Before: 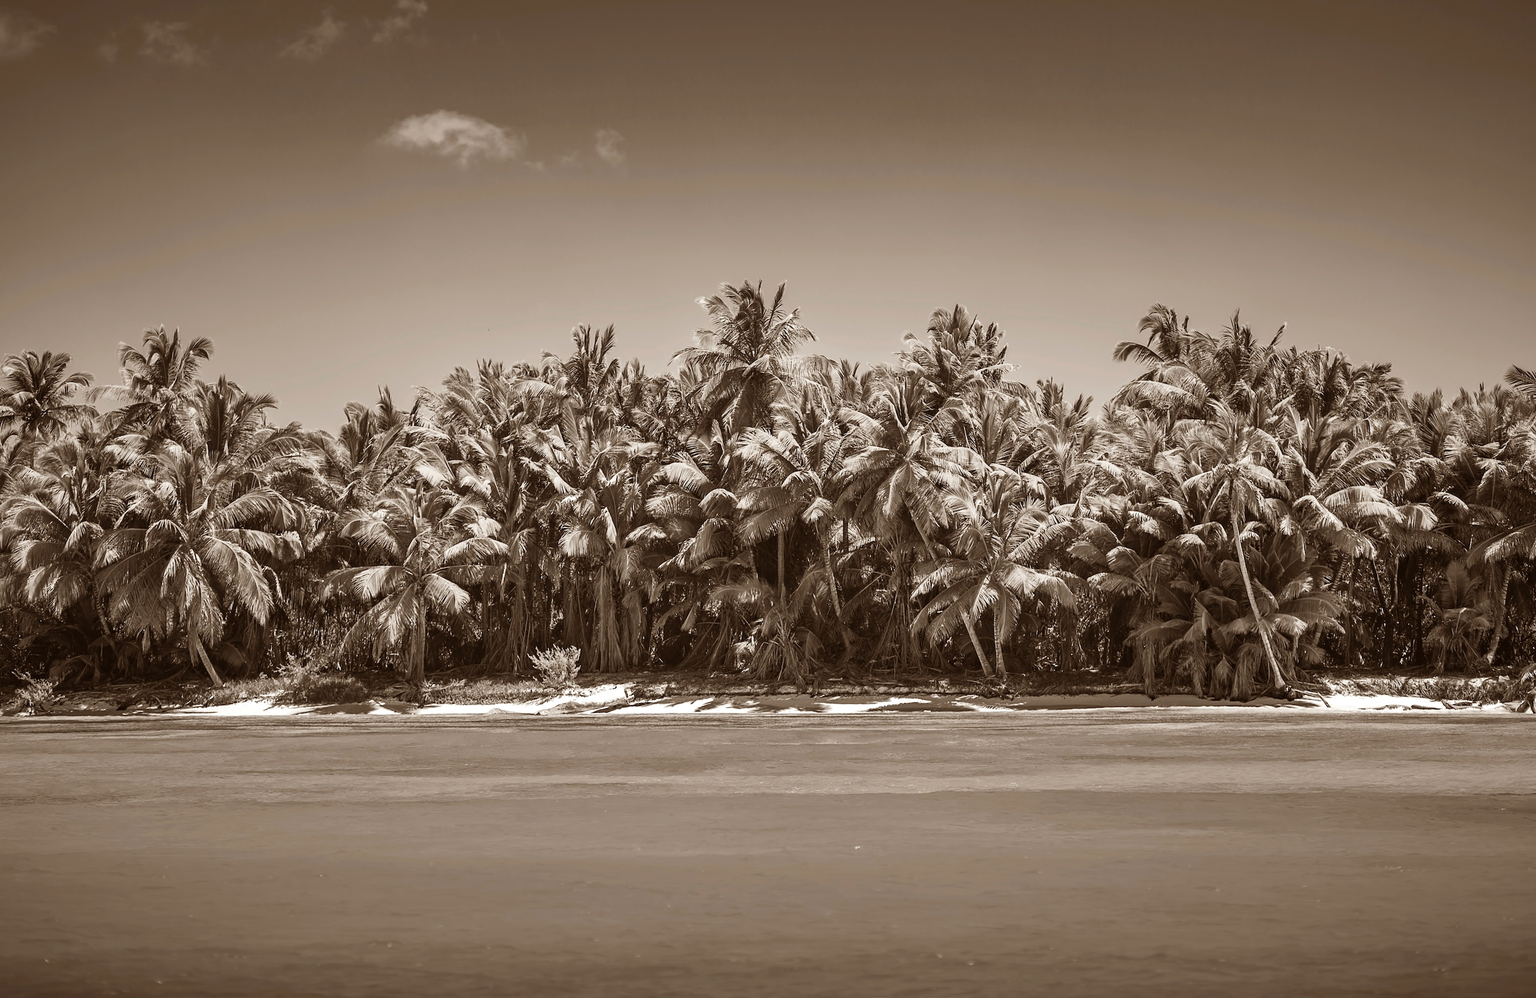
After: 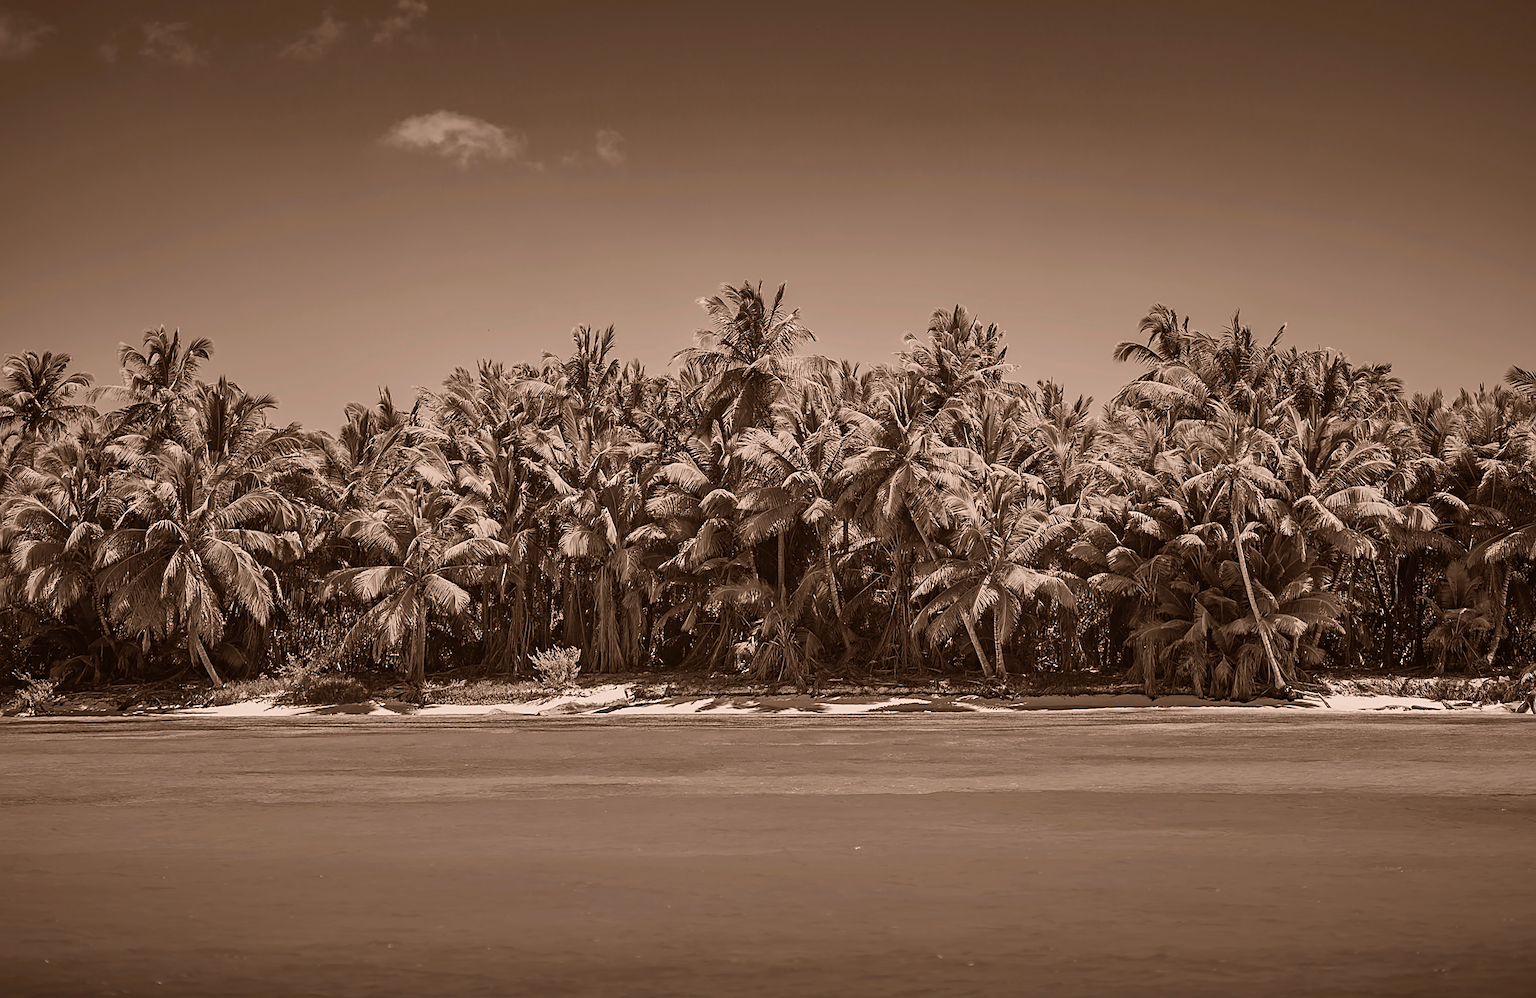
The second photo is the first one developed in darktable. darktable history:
white balance: red 1.127, blue 0.943
exposure: exposure -0.582 EV, compensate highlight preservation false
sharpen: on, module defaults
